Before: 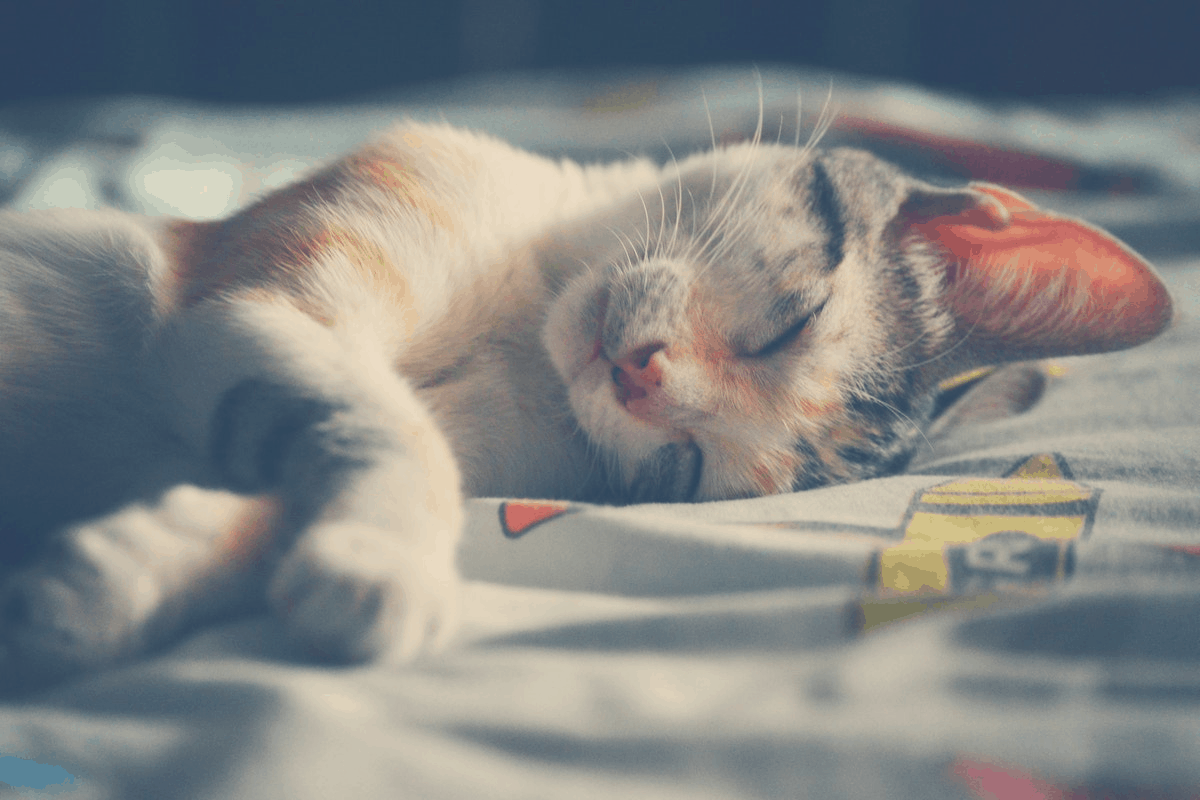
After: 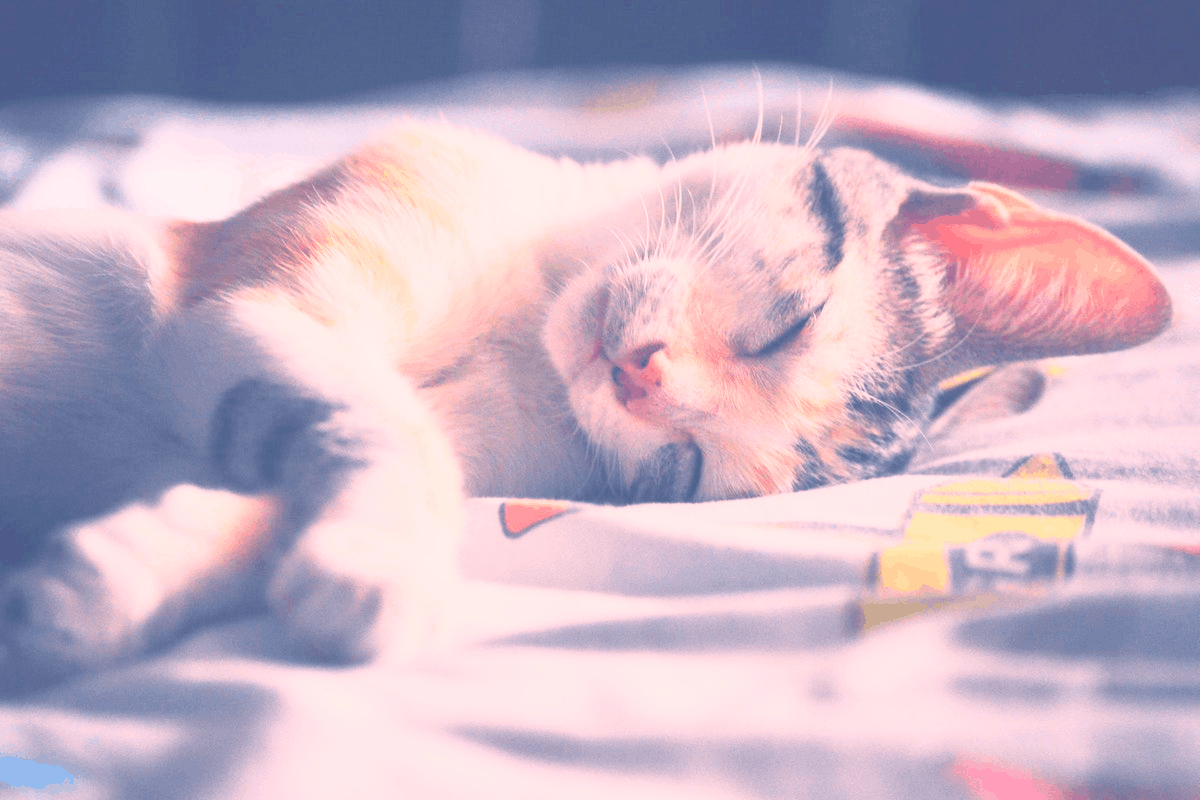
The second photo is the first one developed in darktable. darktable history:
exposure: exposure 0.236 EV, compensate highlight preservation false
white balance: red 1.188, blue 1.11
base curve: curves: ch0 [(0, 0) (0.028, 0.03) (0.121, 0.232) (0.46, 0.748) (0.859, 0.968) (1, 1)]
